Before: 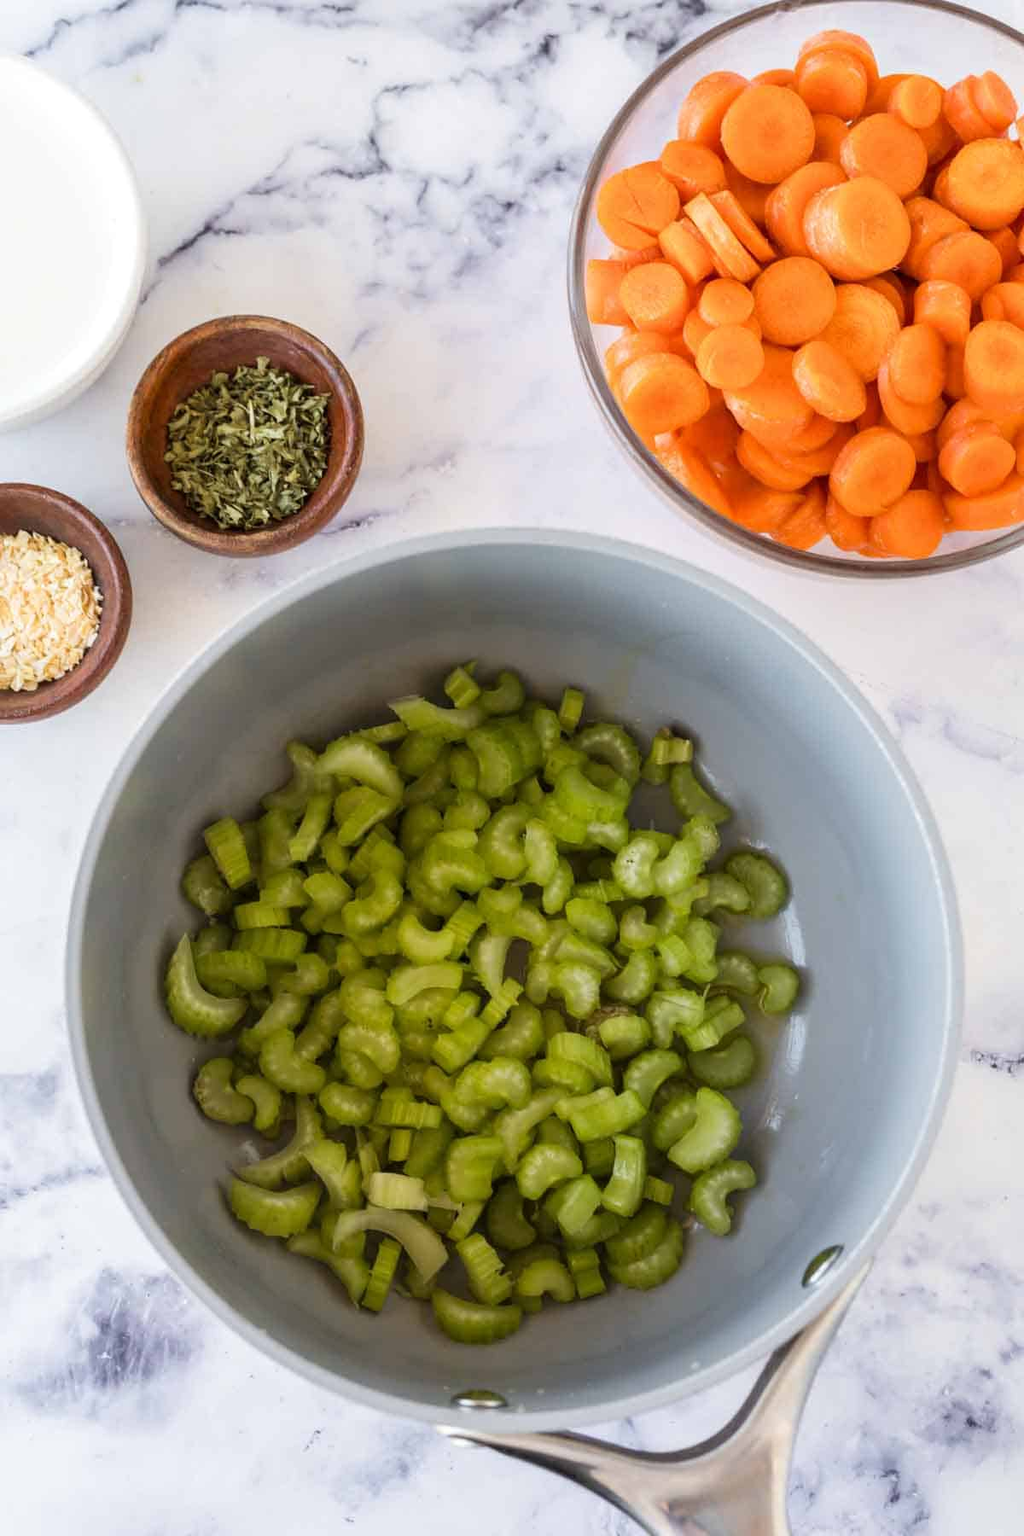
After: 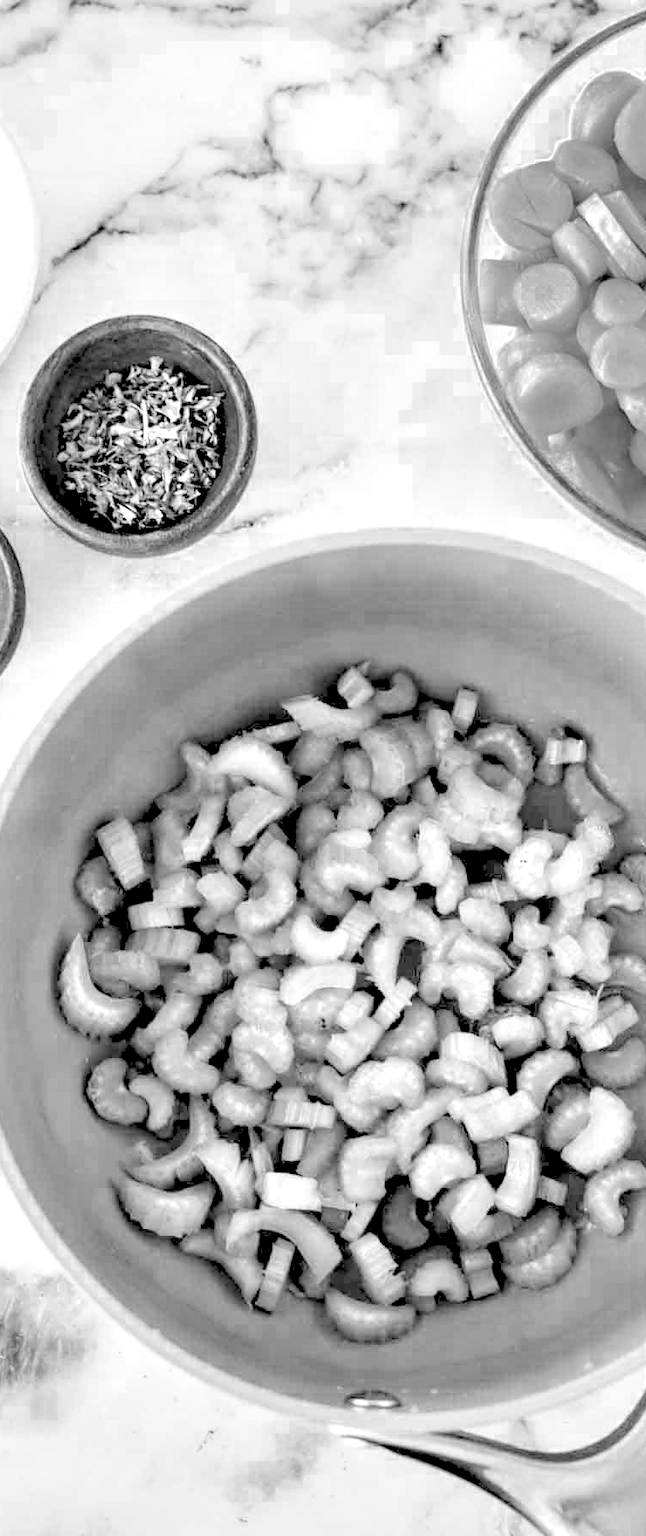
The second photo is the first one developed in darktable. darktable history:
local contrast: highlights 105%, shadows 97%, detail 119%, midtone range 0.2
contrast brightness saturation: brightness 0.15
color zones: curves: ch0 [(0.002, 0.593) (0.143, 0.417) (0.285, 0.541) (0.455, 0.289) (0.608, 0.327) (0.727, 0.283) (0.869, 0.571) (1, 0.603)]; ch1 [(0, 0) (0.143, 0) (0.286, 0) (0.429, 0) (0.571, 0) (0.714, 0) (0.857, 0)]
levels: levels [0.093, 0.434, 0.988]
contrast equalizer: y [[0.6 ×6], [0.55 ×6], [0 ×6], [0 ×6], [0 ×6]]
crop: left 10.464%, right 26.31%
